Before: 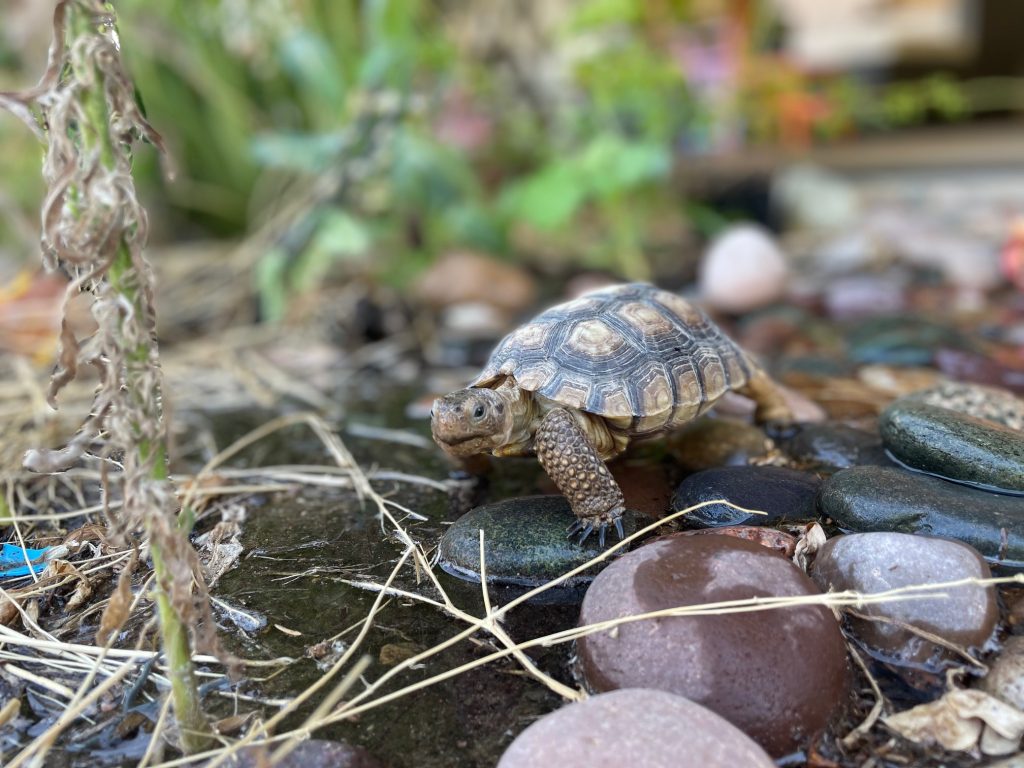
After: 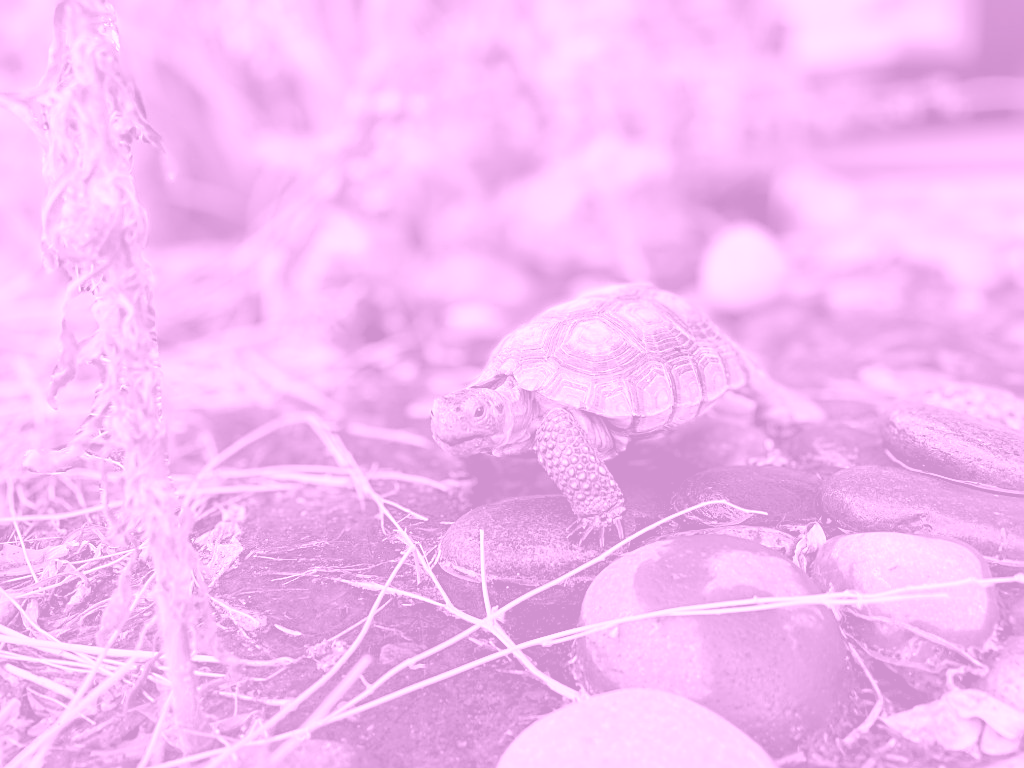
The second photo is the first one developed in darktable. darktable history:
white balance: red 1.045, blue 0.932
colorize: hue 331.2°, saturation 75%, source mix 30.28%, lightness 70.52%, version 1
sharpen: on, module defaults
color balance rgb: shadows lift › luminance -21.66%, shadows lift › chroma 8.98%, shadows lift › hue 283.37°, power › chroma 1.55%, power › hue 25.59°, highlights gain › luminance 6.08%, highlights gain › chroma 2.55%, highlights gain › hue 90°, global offset › luminance -0.87%, perceptual saturation grading › global saturation 27.49%, perceptual saturation grading › highlights -28.39%, perceptual saturation grading › mid-tones 15.22%, perceptual saturation grading › shadows 33.98%, perceptual brilliance grading › highlights 10%, perceptual brilliance grading › mid-tones 5%
color balance: input saturation 134.34%, contrast -10.04%, contrast fulcrum 19.67%, output saturation 133.51%
local contrast: mode bilateral grid, contrast 20, coarseness 50, detail 132%, midtone range 0.2
